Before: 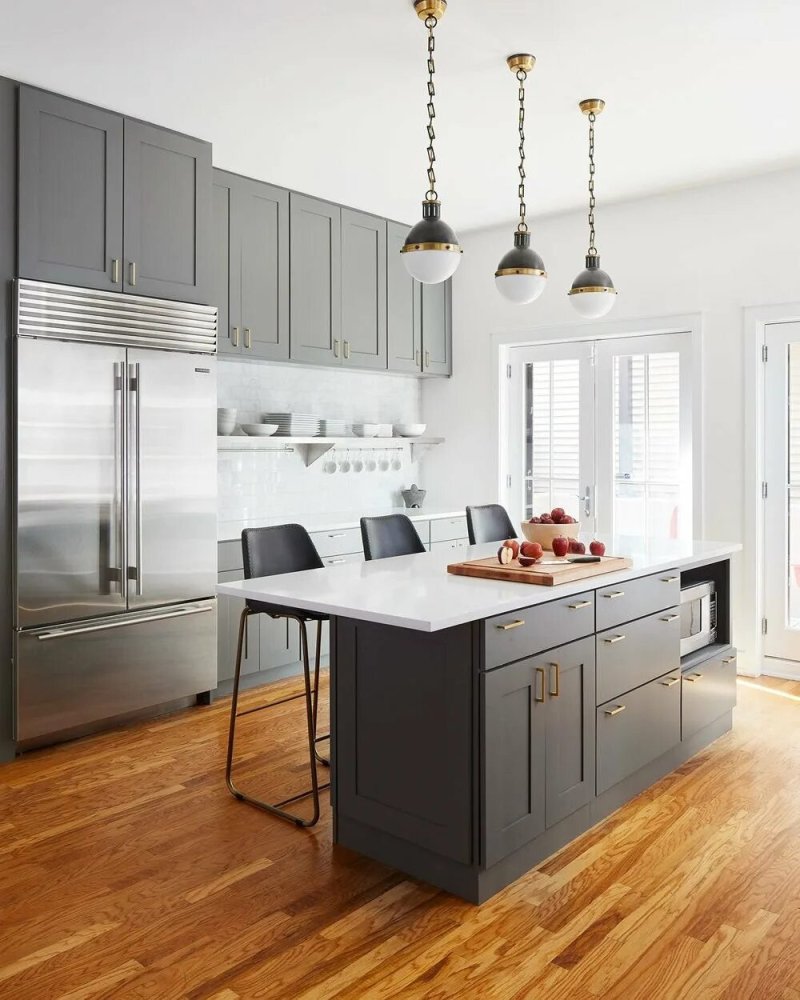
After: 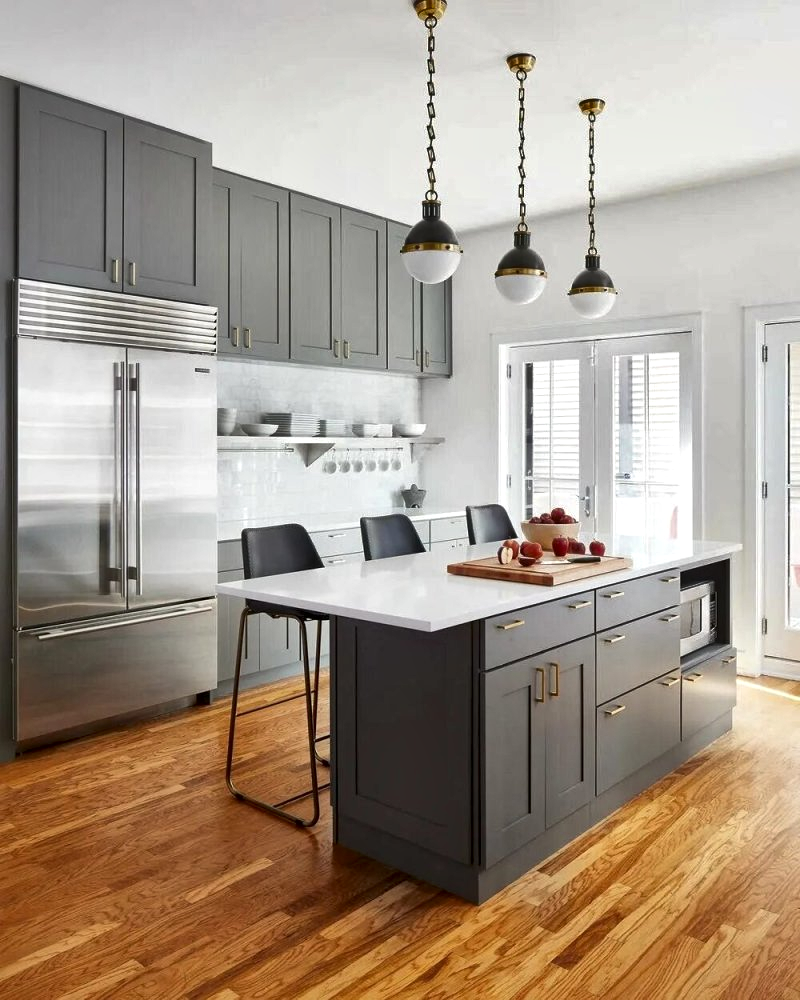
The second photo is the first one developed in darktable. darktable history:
shadows and highlights: soften with gaussian
local contrast: mode bilateral grid, contrast 20, coarseness 50, detail 150%, midtone range 0.2
